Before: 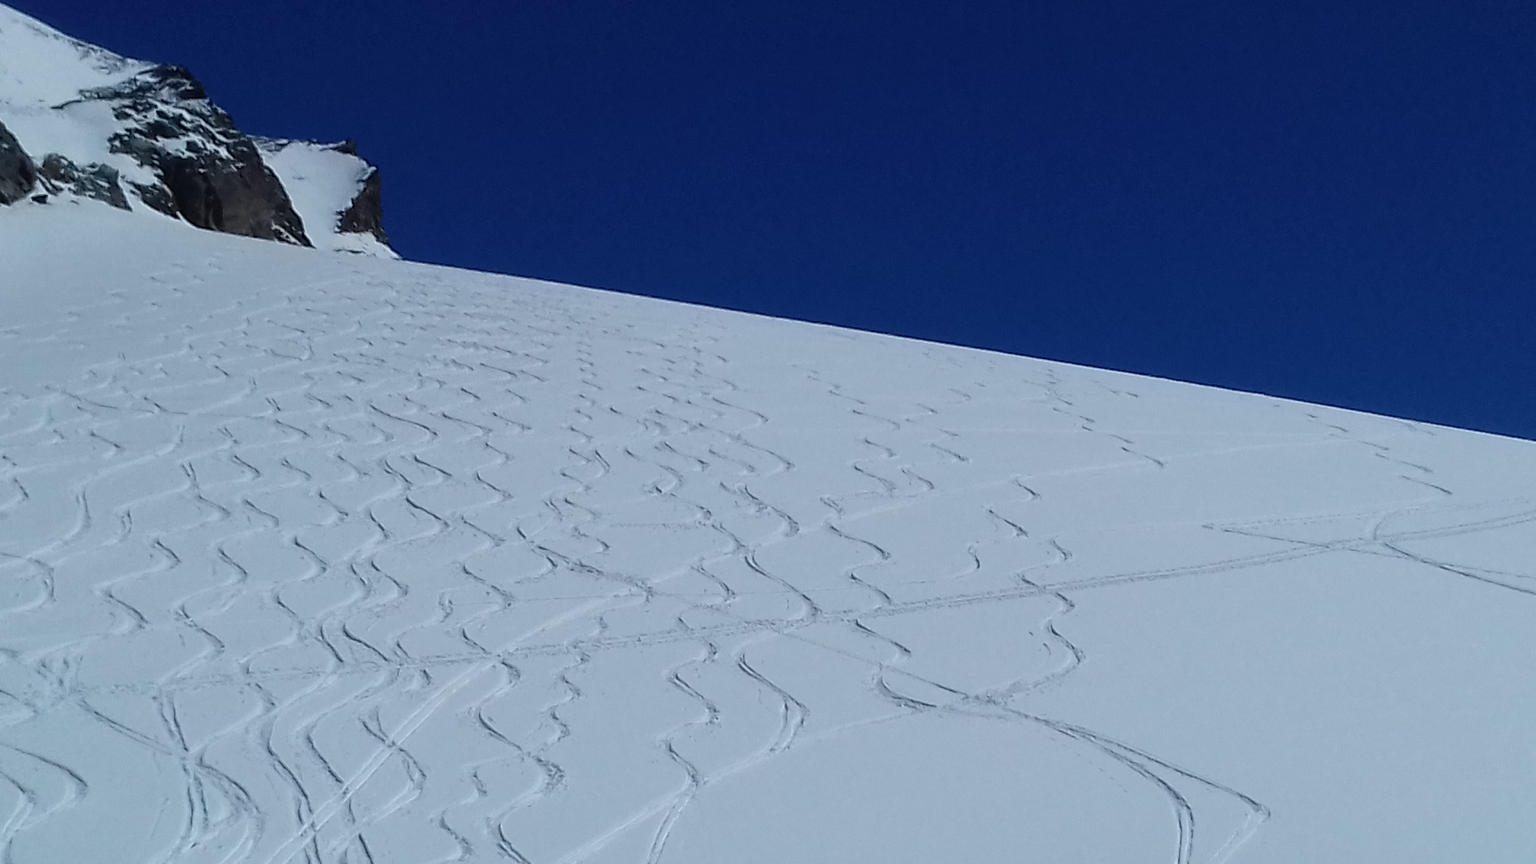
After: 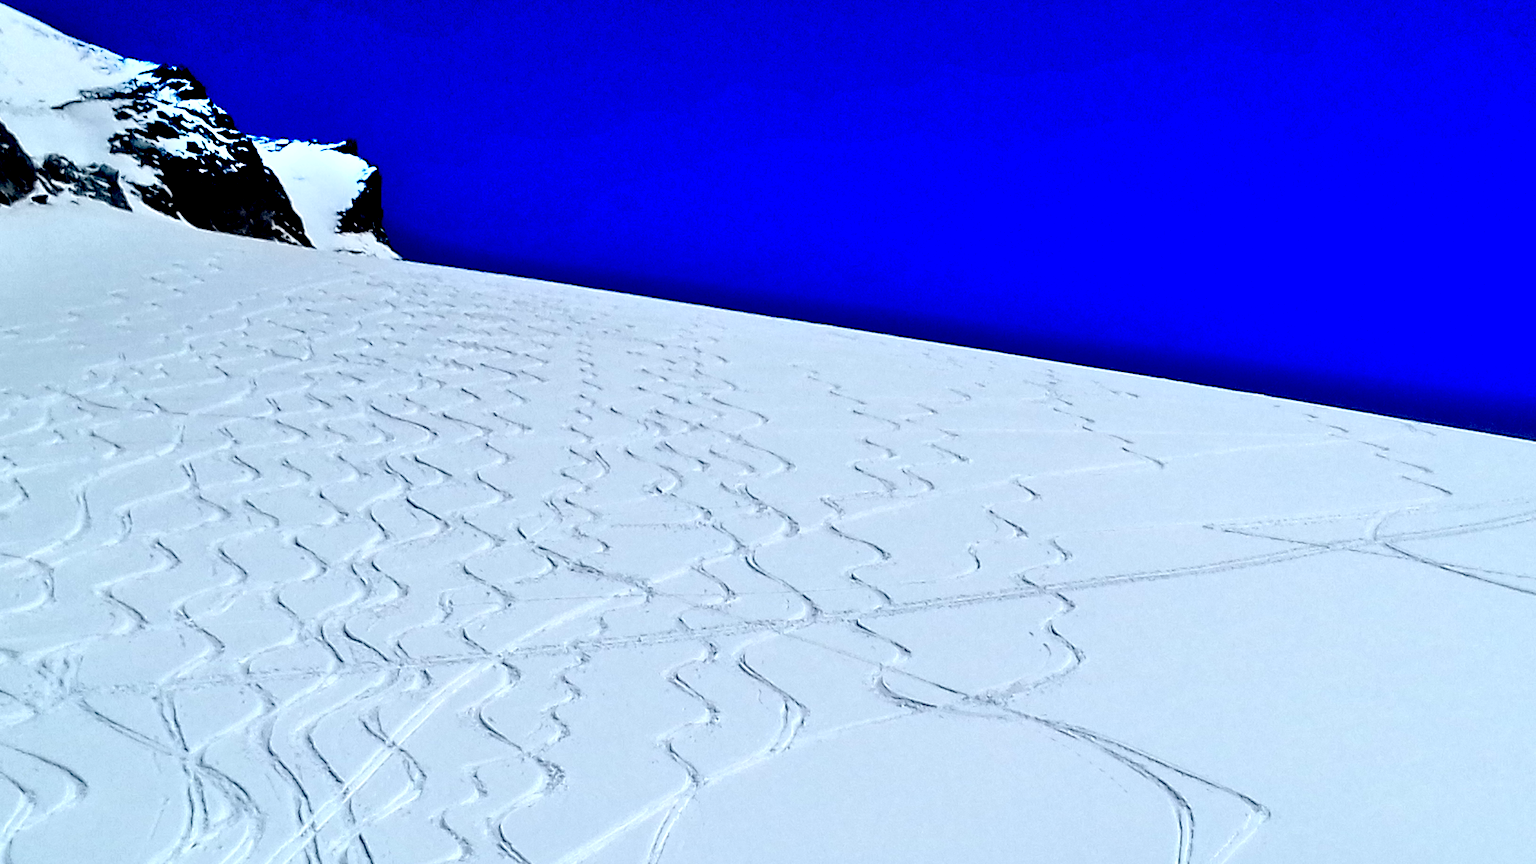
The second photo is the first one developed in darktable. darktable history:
shadows and highlights: radius 112.94, shadows 51.68, white point adjustment 9.03, highlights -3.33, soften with gaussian
local contrast: highlights 101%, shadows 102%, detail 120%, midtone range 0.2
exposure: black level correction 0.038, exposure 0.499 EV, compensate exposure bias true, compensate highlight preservation false
